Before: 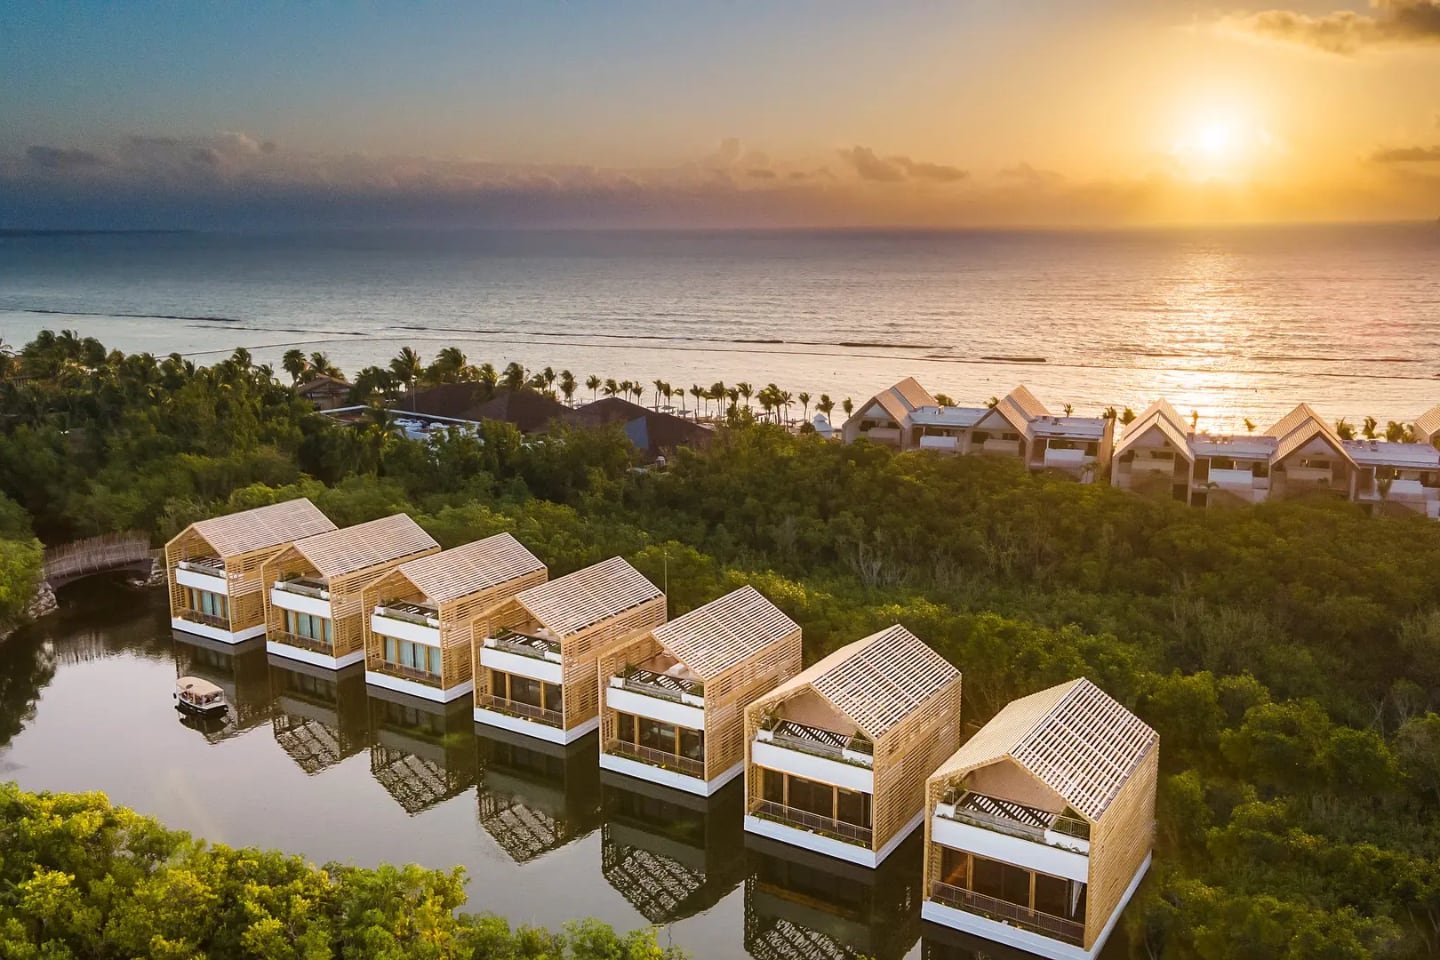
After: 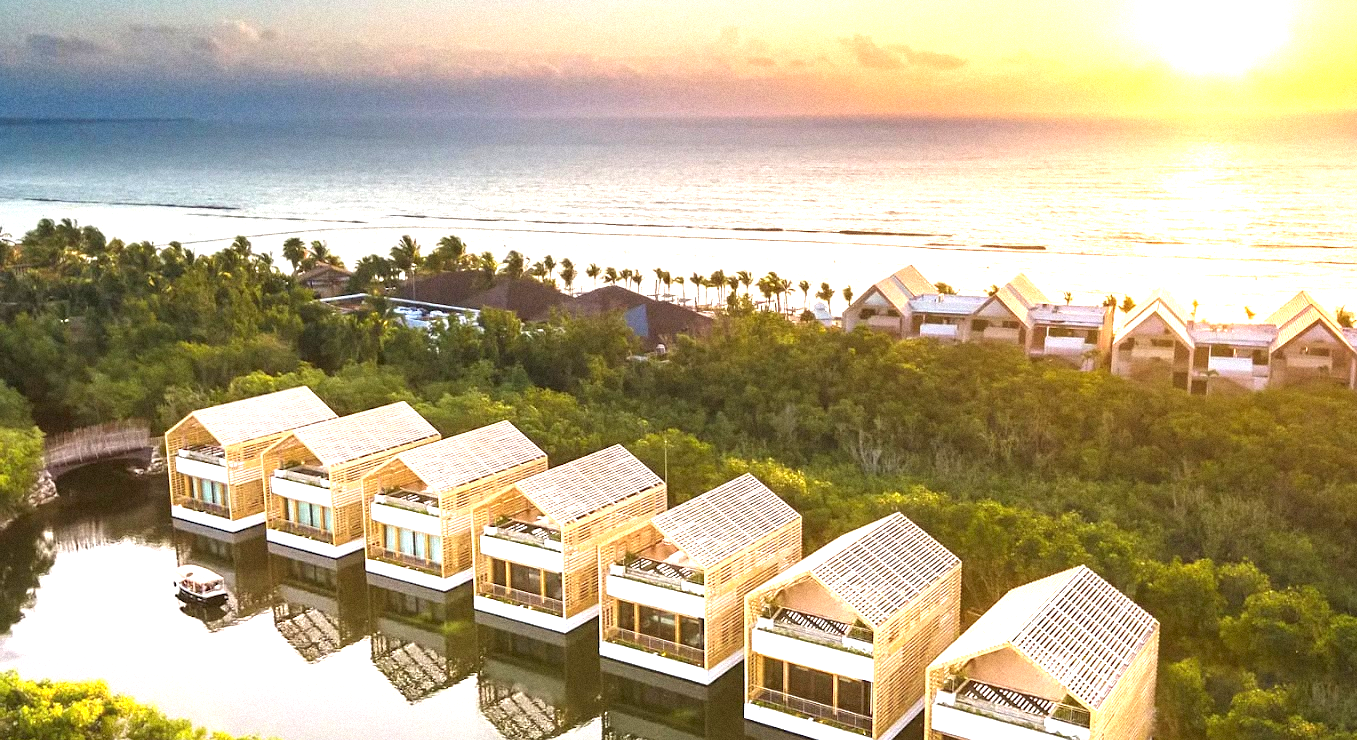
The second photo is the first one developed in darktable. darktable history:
crop and rotate: angle 0.03°, top 11.643%, right 5.651%, bottom 11.189%
grain: mid-tones bias 0%
exposure: black level correction 0, exposure 1.45 EV, compensate exposure bias true, compensate highlight preservation false
